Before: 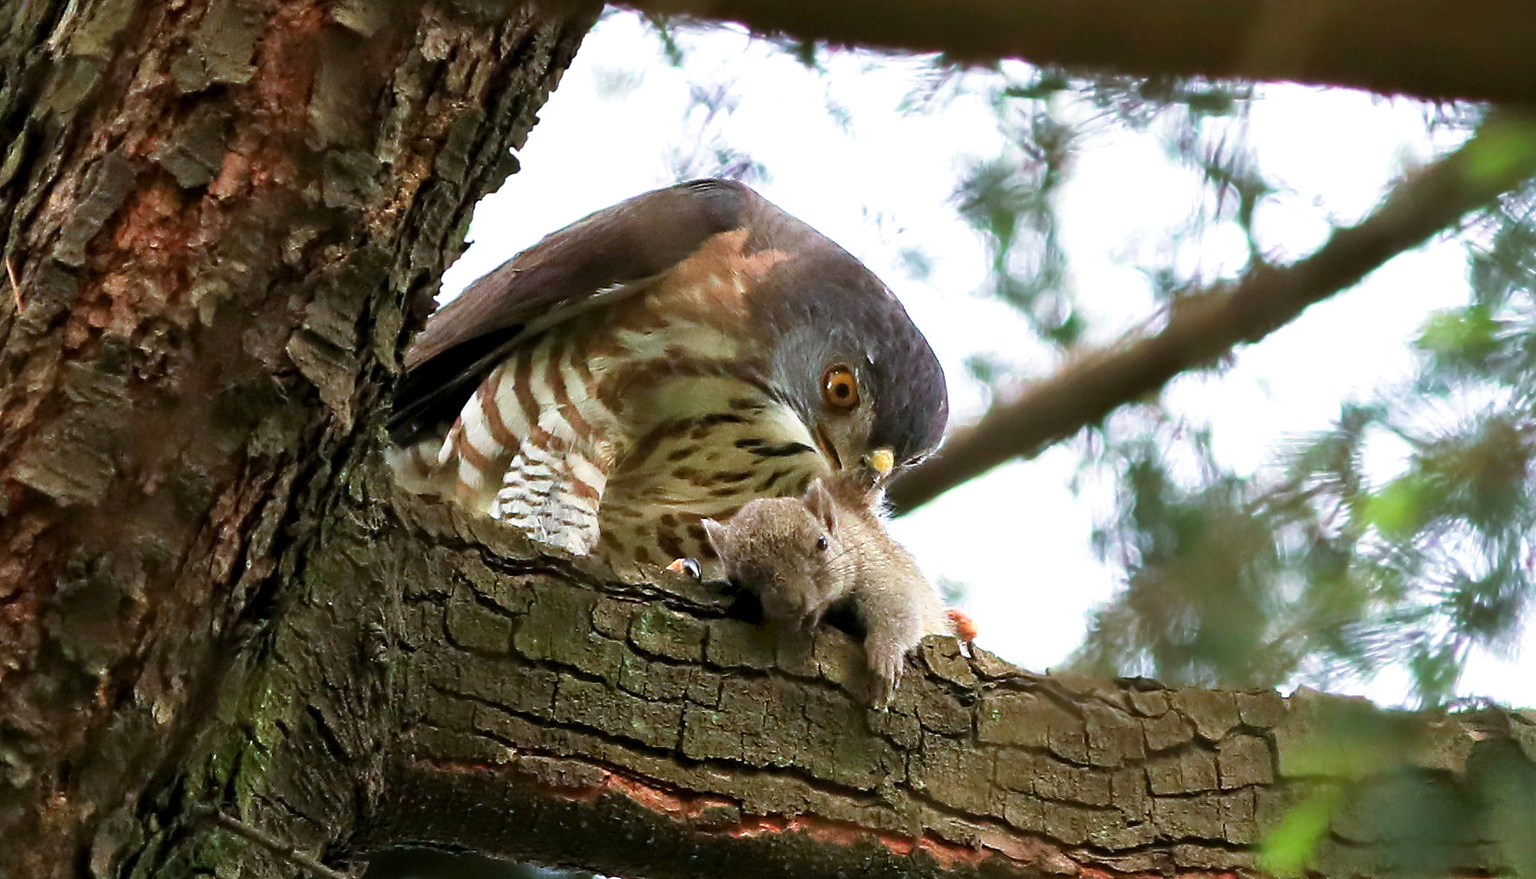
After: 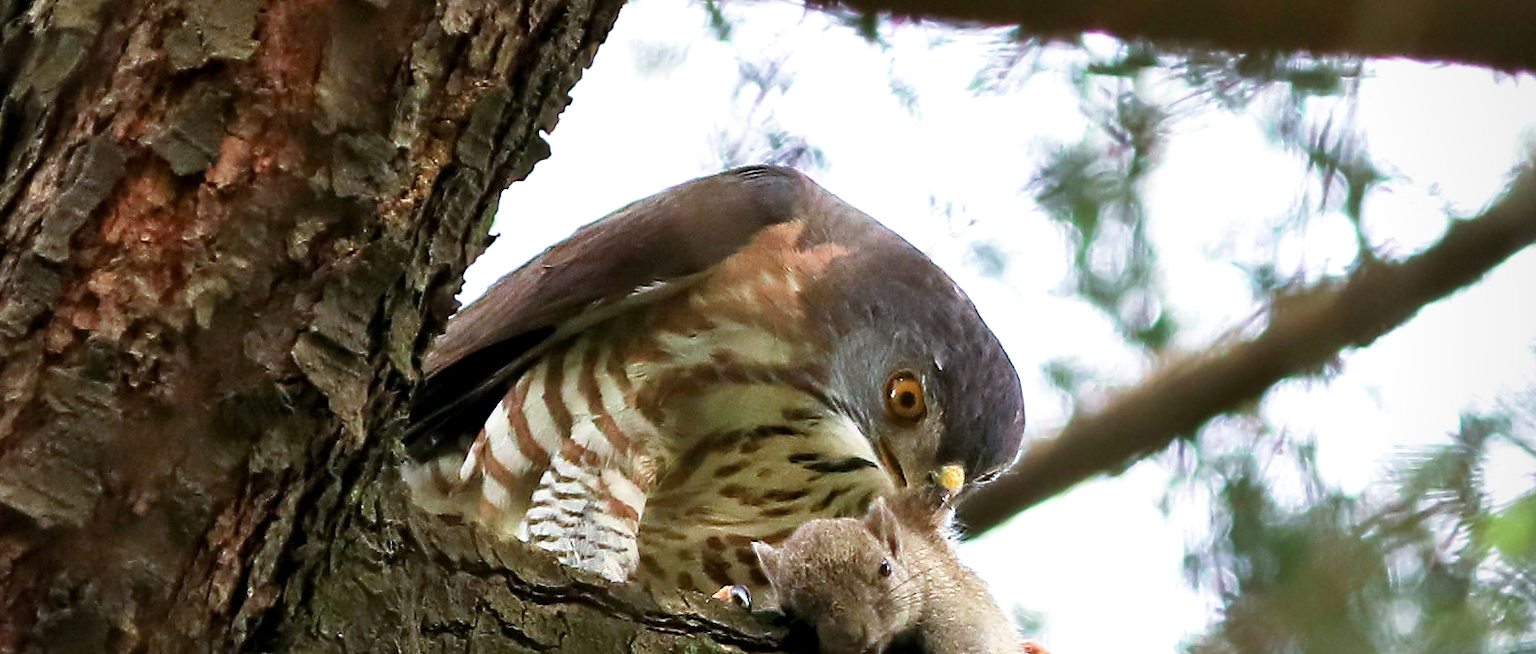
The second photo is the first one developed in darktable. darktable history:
crop: left 1.509%, top 3.452%, right 7.696%, bottom 28.452%
vignetting: fall-off radius 81.94%
